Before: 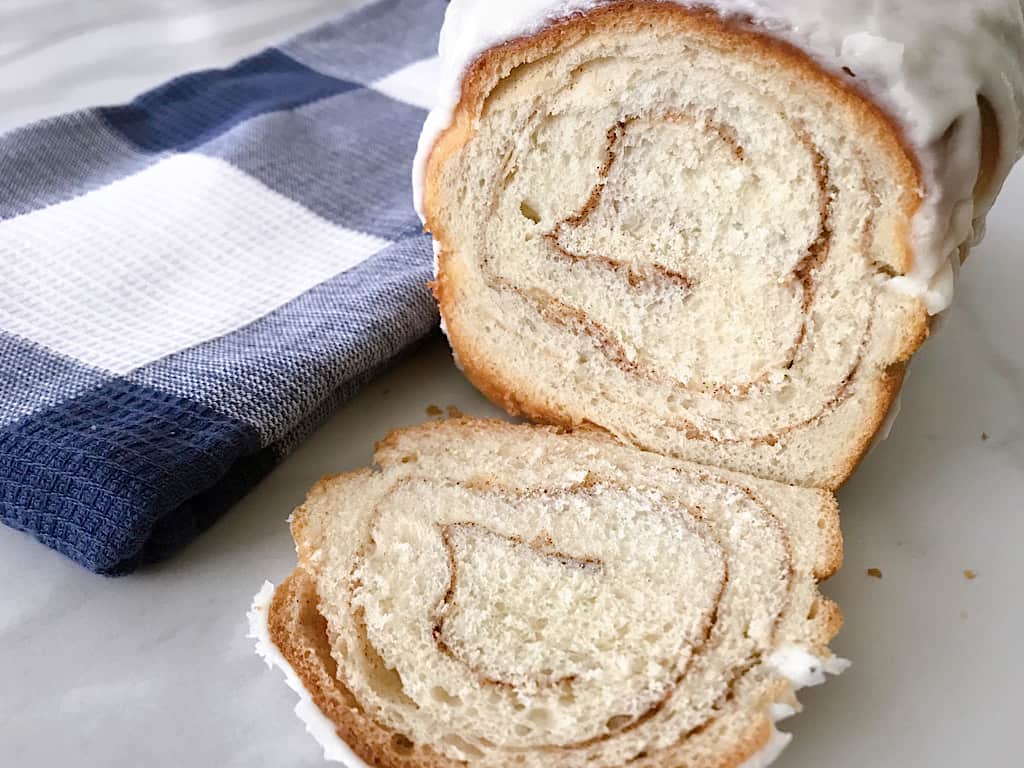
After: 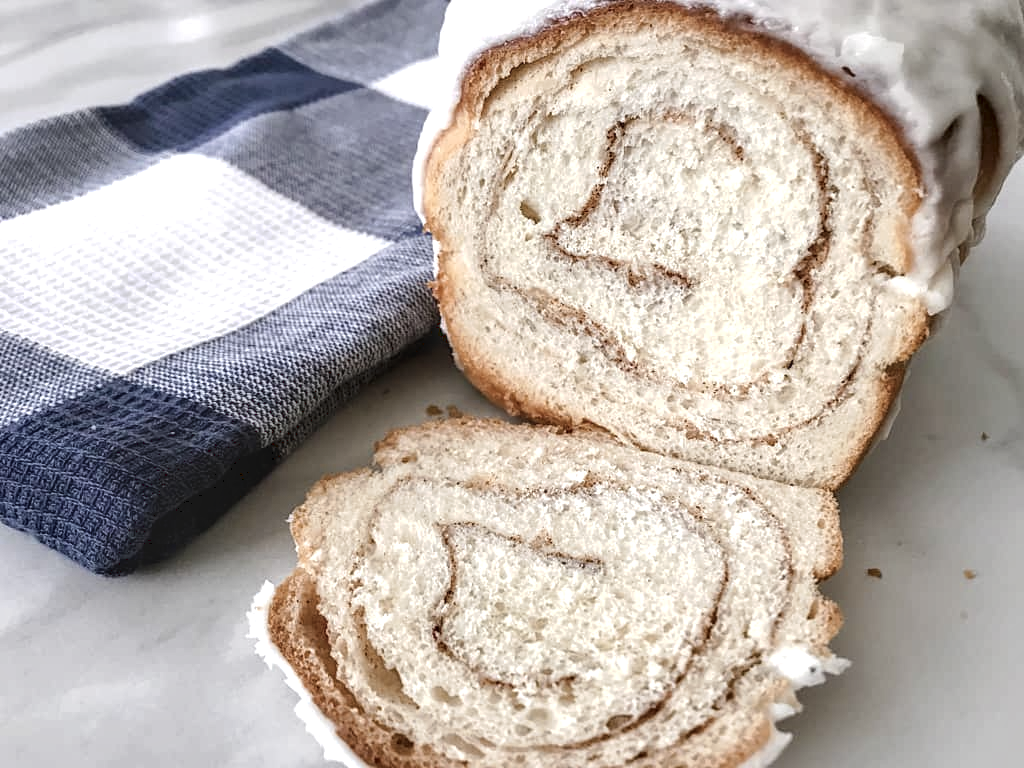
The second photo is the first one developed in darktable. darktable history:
tone curve: curves: ch0 [(0, 0) (0.003, 0.238) (0.011, 0.238) (0.025, 0.242) (0.044, 0.256) (0.069, 0.277) (0.1, 0.294) (0.136, 0.315) (0.177, 0.345) (0.224, 0.379) (0.277, 0.419) (0.335, 0.463) (0.399, 0.511) (0.468, 0.566) (0.543, 0.627) (0.623, 0.687) (0.709, 0.75) (0.801, 0.824) (0.898, 0.89) (1, 1)], preserve colors none
color zones: curves: ch2 [(0, 0.5) (0.143, 0.5) (0.286, 0.416) (0.429, 0.5) (0.571, 0.5) (0.714, 0.5) (0.857, 0.5) (1, 0.5)]
contrast brightness saturation: saturation -0.05
local contrast: highlights 19%, detail 186%
